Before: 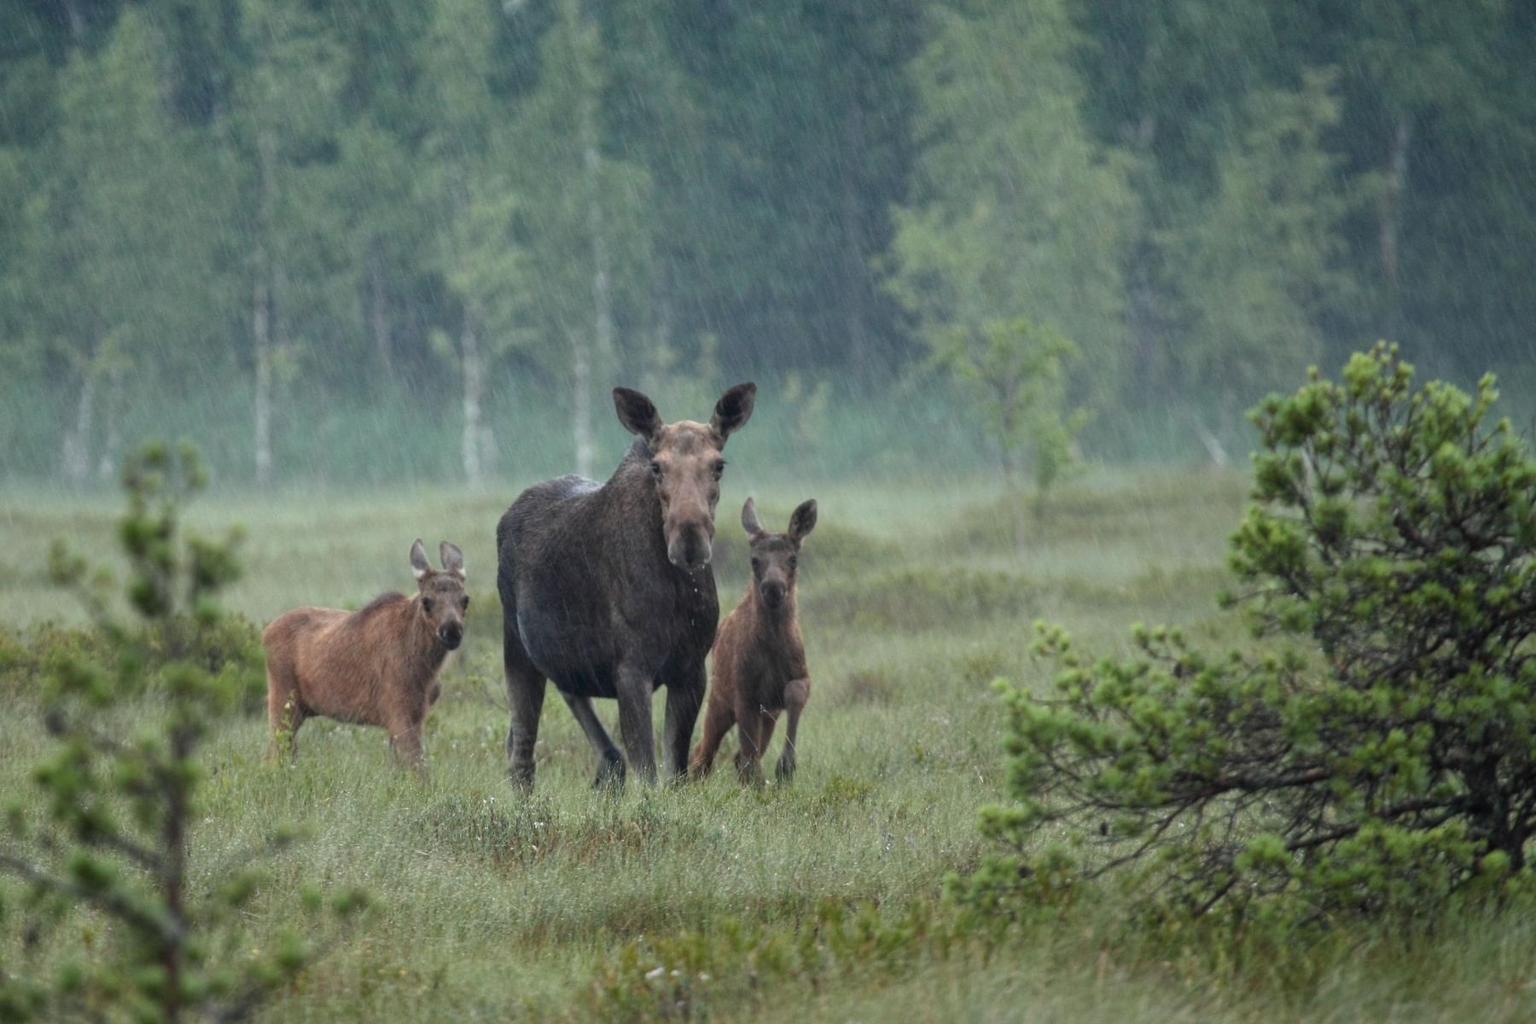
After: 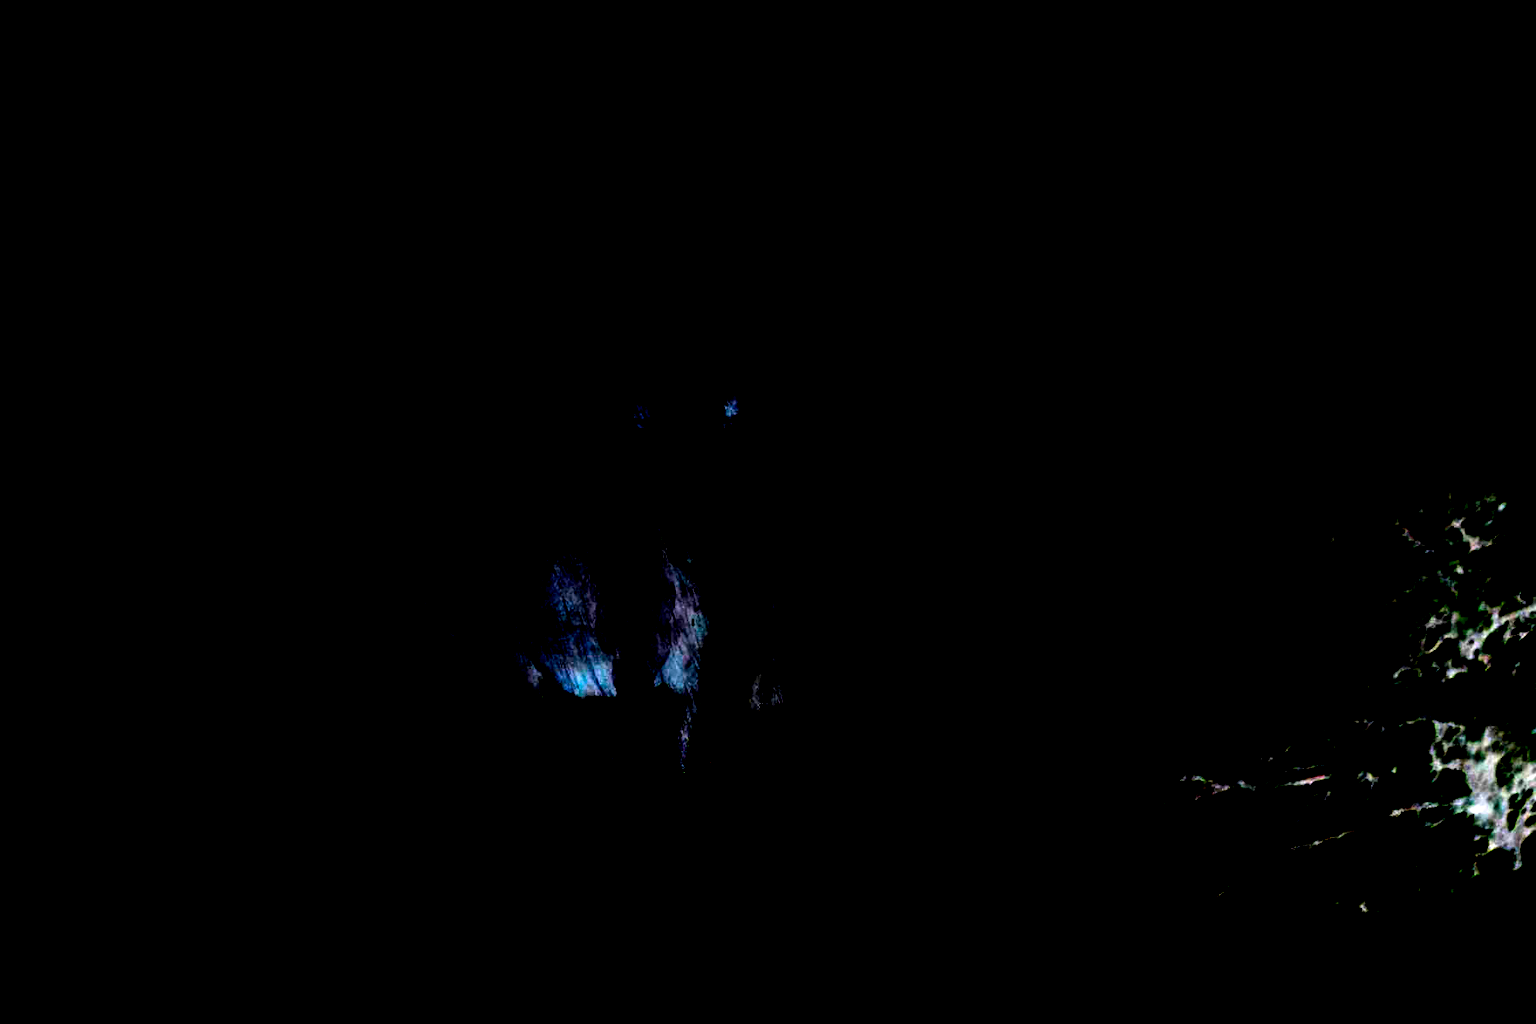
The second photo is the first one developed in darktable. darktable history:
exposure: exposure 8 EV, compensate highlight preservation false
bloom: size 3%, threshold 100%, strength 0%
